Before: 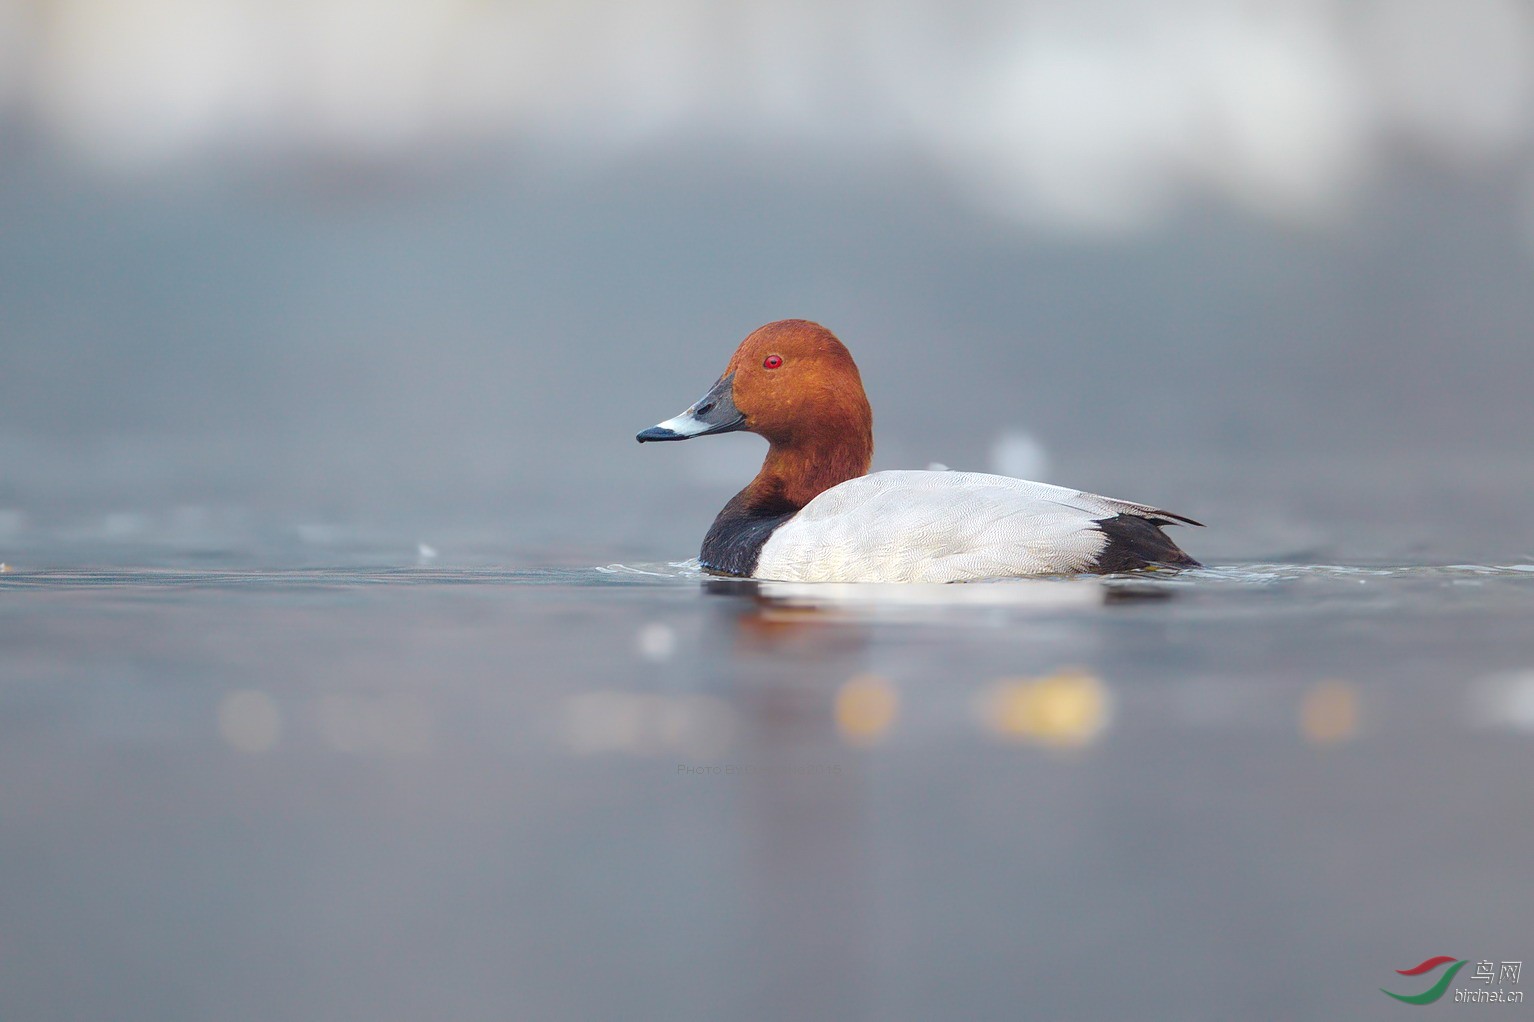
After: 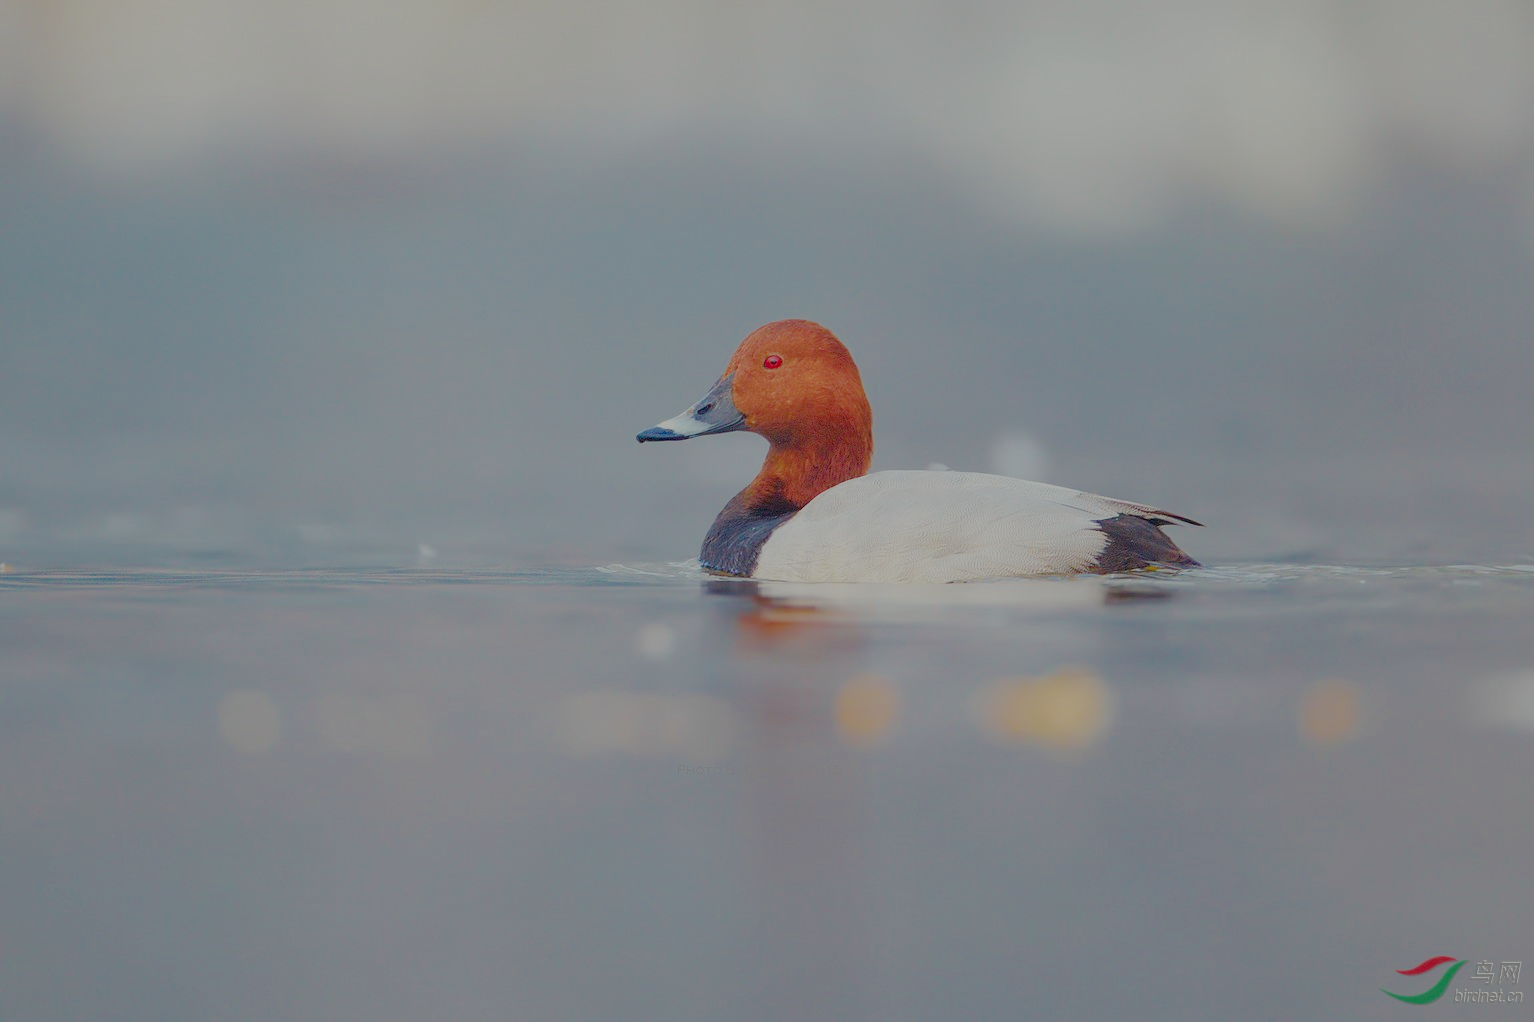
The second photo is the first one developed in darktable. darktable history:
color balance rgb: highlights gain › luminance 5.56%, highlights gain › chroma 2.518%, highlights gain › hue 89.7°, perceptual saturation grading › global saturation 20%, perceptual saturation grading › highlights -49.554%, perceptual saturation grading › shadows 24.687%, global vibrance 40.983%
filmic rgb: black relative exposure -8.02 EV, white relative exposure 8.01 EV, target black luminance 0%, hardness 2.45, latitude 76.52%, contrast 0.569, shadows ↔ highlights balance 0.005%
